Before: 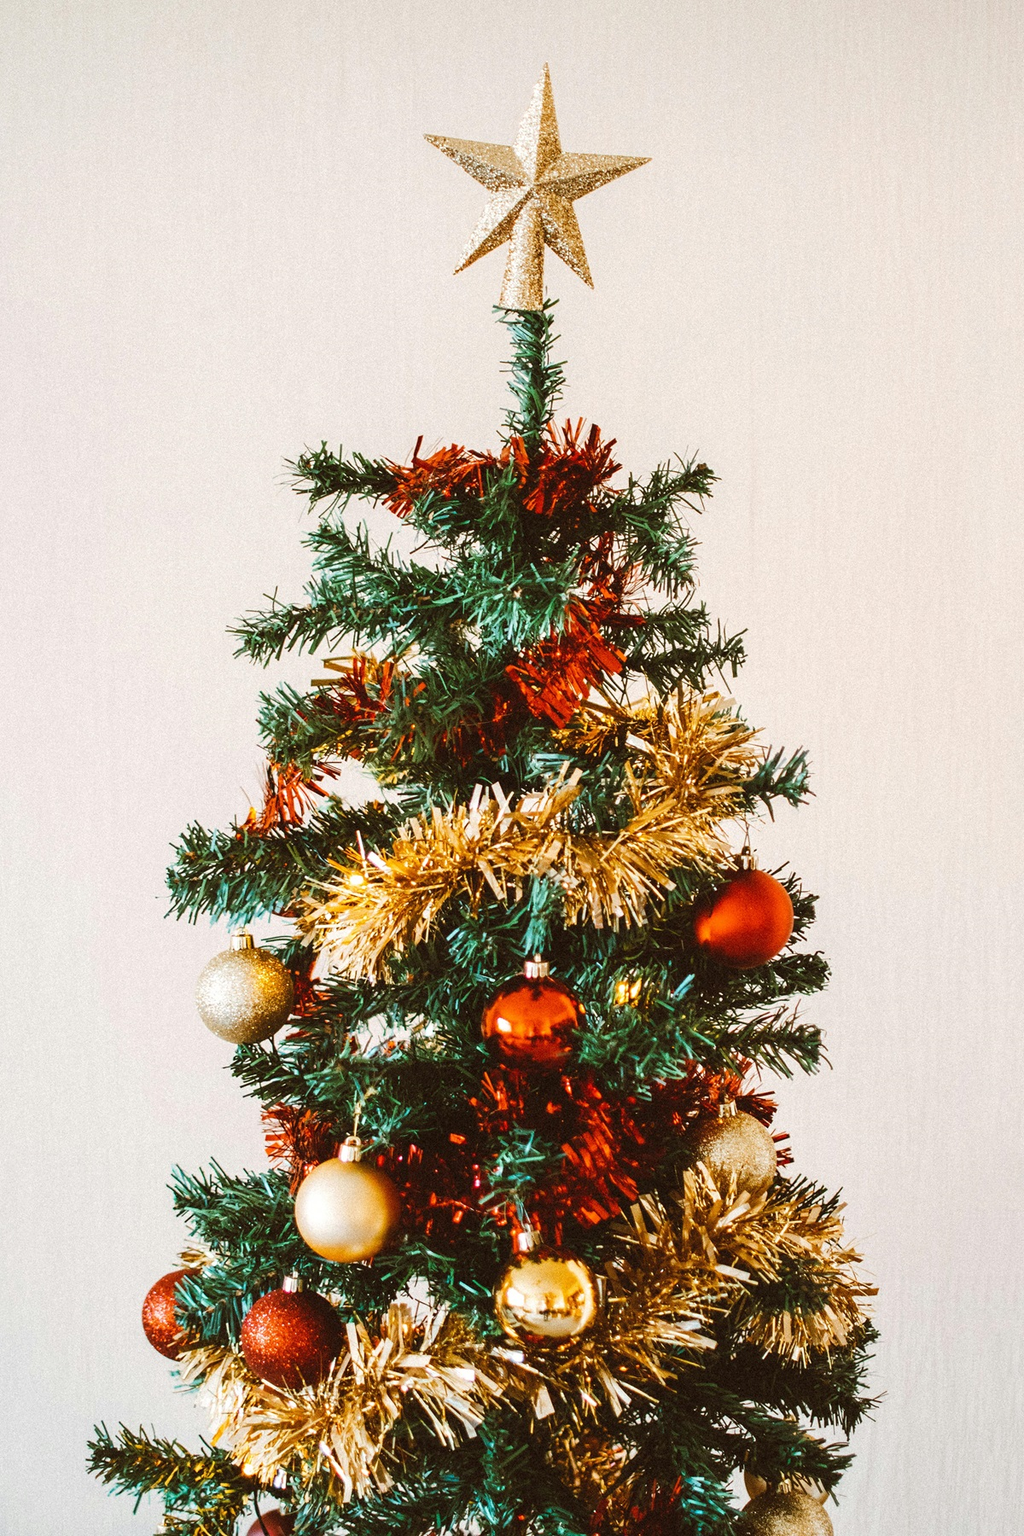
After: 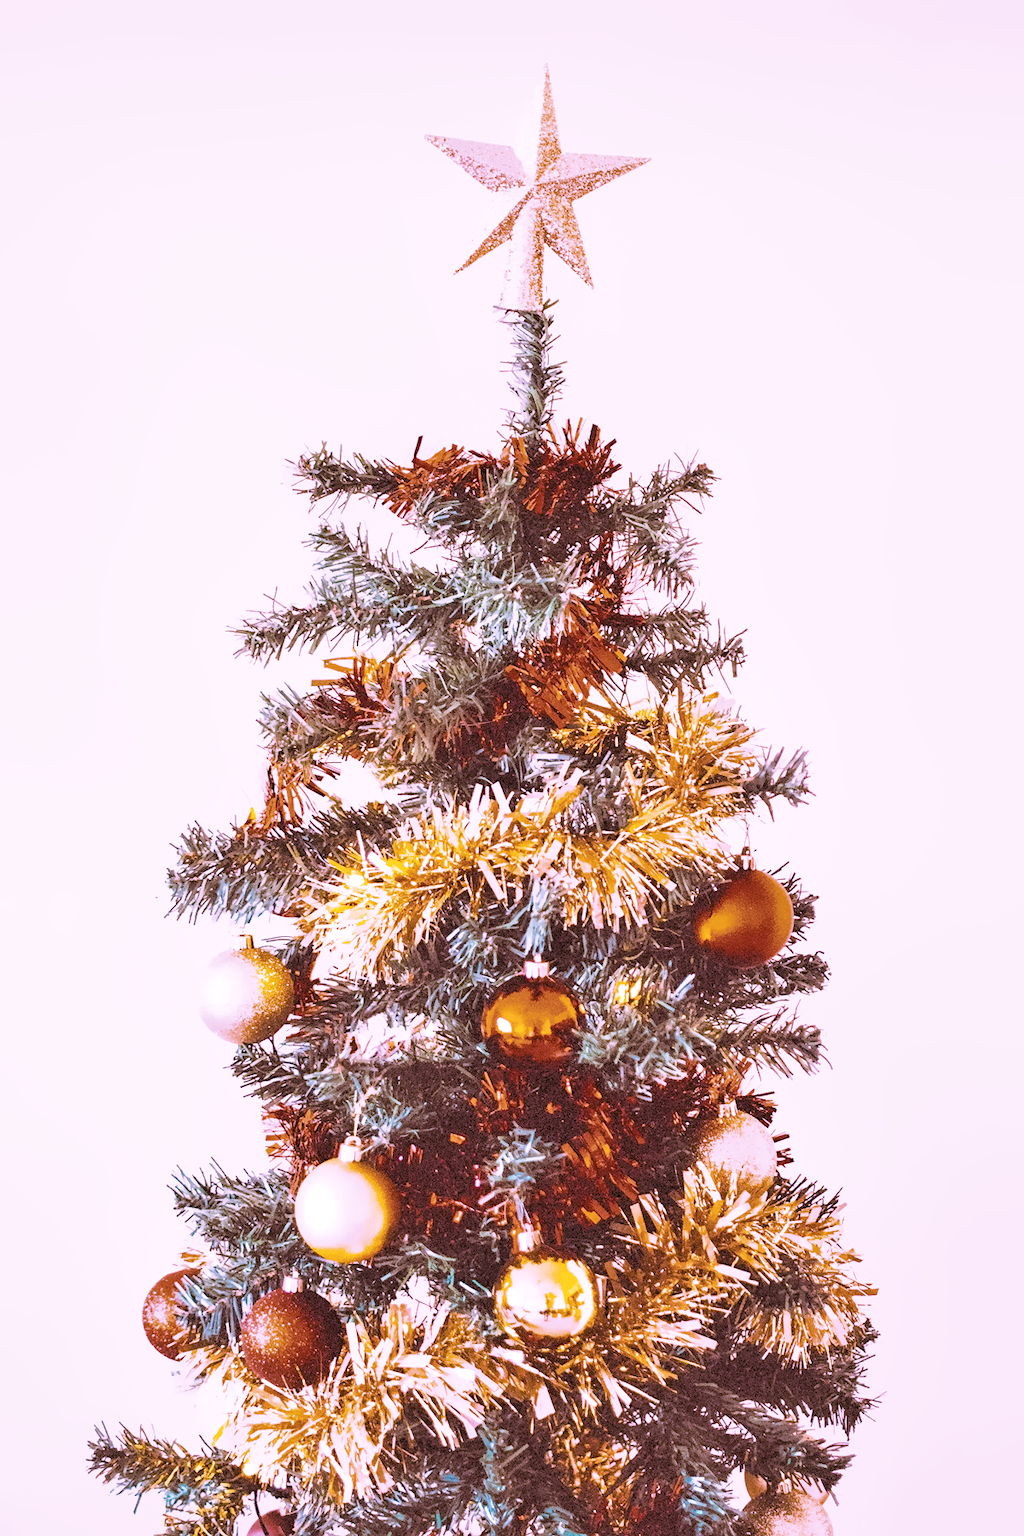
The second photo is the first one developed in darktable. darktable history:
local contrast: mode bilateral grid, contrast 20, coarseness 50, detail 120%, midtone range 0.2
raw chromatic aberrations: on, module defaults
contrast brightness saturation: saturation -0.05
filmic rgb: black relative exposure -7.32 EV, white relative exposure 5.09 EV, hardness 3.2
highlight reconstruction: method reconstruct color, iterations 1, diameter of reconstruction 64 px
hot pixels: on, module defaults
lens correction: scale 1.01, crop 1, focal 100, aperture 2.8, distance 2.69, camera "Canon EOS RP", lens "Canon RF 100mm F2.8 L MACRO IS USM"
levels: mode automatic, black 0.023%, white 99.97%, levels [0.062, 0.494, 0.925]
white balance: red 1.803, blue 1.886
tone equalizer: -7 EV 0.15 EV, -6 EV 0.6 EV, -5 EV 1.15 EV, -4 EV 1.33 EV, -3 EV 1.15 EV, -2 EV 0.6 EV, -1 EV 0.15 EV, mask exposure compensation -0.5 EV
velvia: strength 15% | blend: blend mode lighten, opacity 100%; mask: uniform (no mask)
color balance rgb: perceptual saturation grading › global saturation 40%, global vibrance 15%
exposure: black level correction 0.001, exposure 0.5 EV, compensate exposure bias true, compensate highlight preservation false
denoise (profiled): preserve shadows 1.52, scattering 0.002, a [-1, 0, 0], compensate highlight preservation false
haze removal: compatibility mode true, adaptive false
